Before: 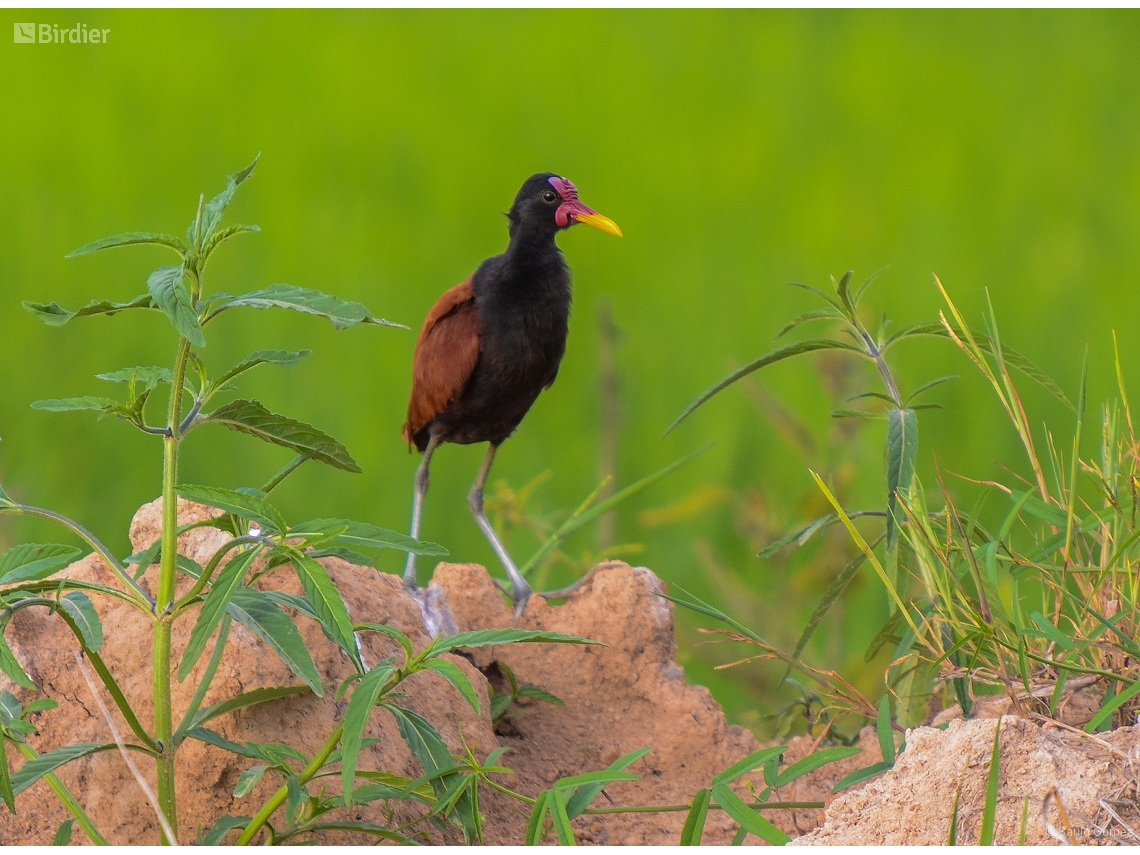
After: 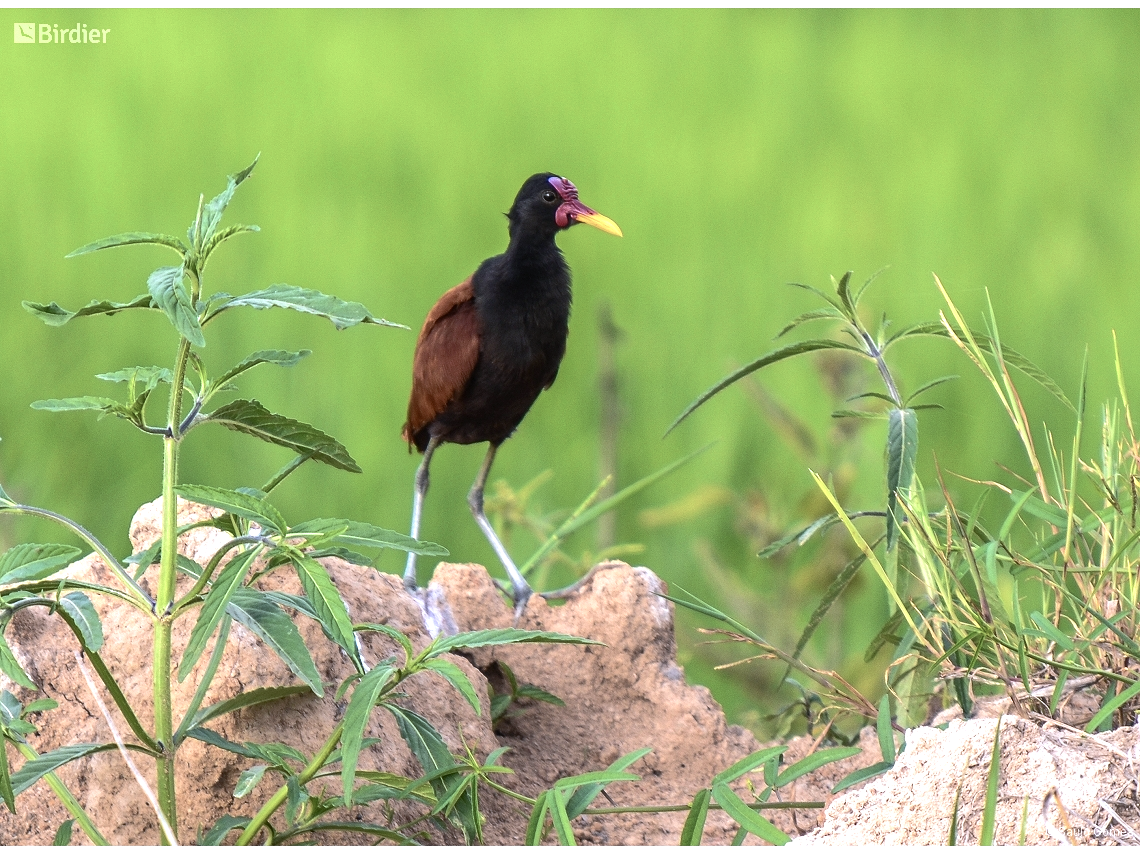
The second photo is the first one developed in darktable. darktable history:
exposure: black level correction 0, exposure 0.9 EV, compensate highlight preservation false
white balance: red 0.931, blue 1.11
color balance rgb: perceptual saturation grading › highlights -31.88%, perceptual saturation grading › mid-tones 5.8%, perceptual saturation grading › shadows 18.12%, perceptual brilliance grading › highlights 3.62%, perceptual brilliance grading › mid-tones -18.12%, perceptual brilliance grading › shadows -41.3%
